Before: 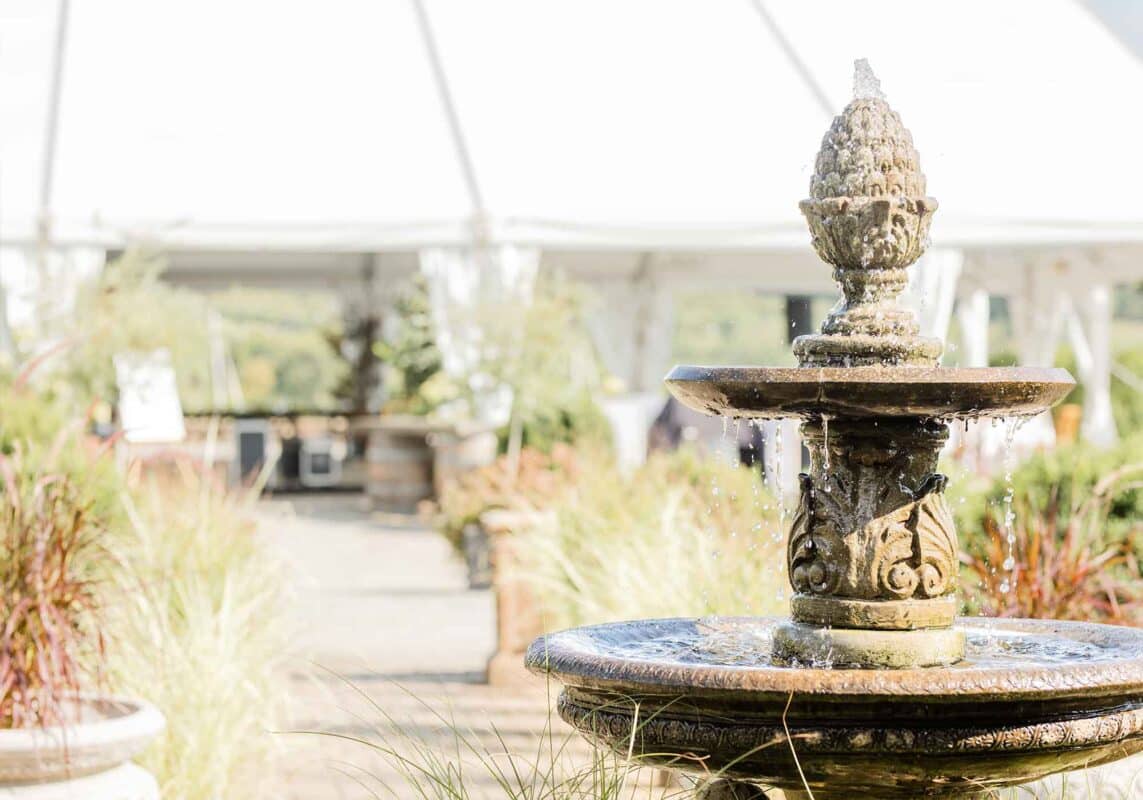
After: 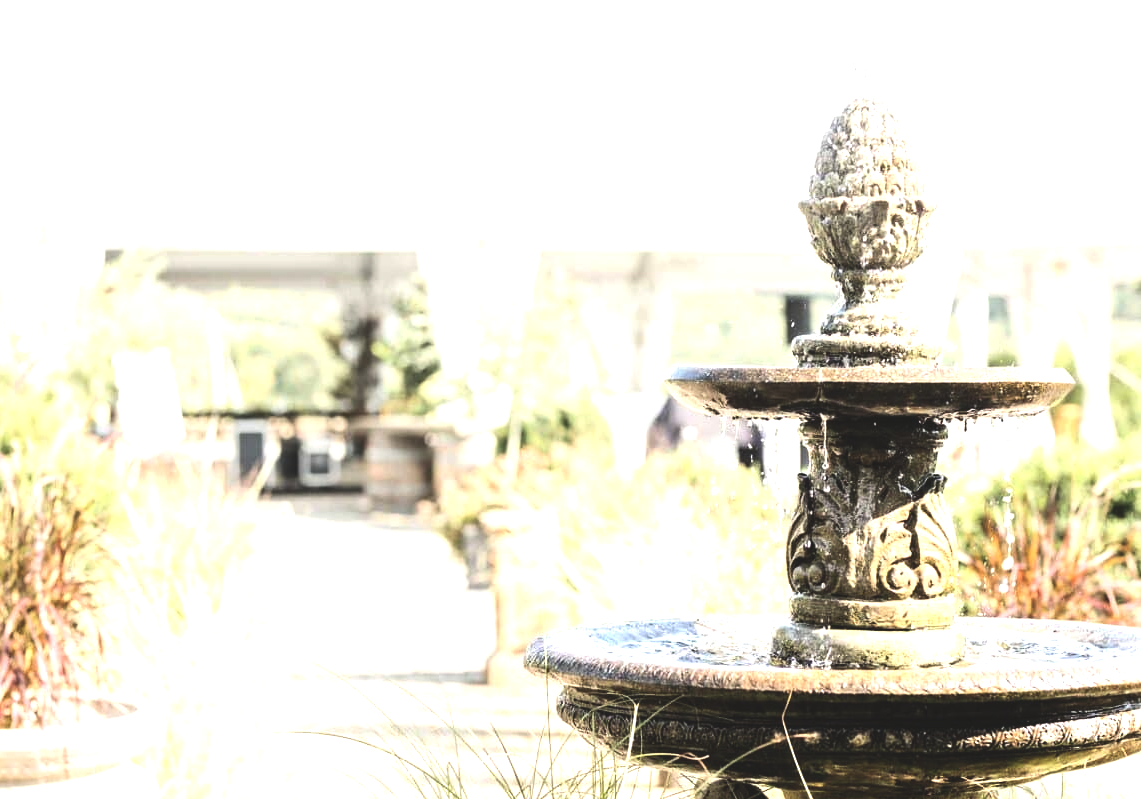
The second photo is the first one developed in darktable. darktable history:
tone equalizer: -8 EV -1.07 EV, -7 EV -0.978 EV, -6 EV -0.853 EV, -5 EV -0.562 EV, -3 EV 0.579 EV, -2 EV 0.876 EV, -1 EV 0.987 EV, +0 EV 1.07 EV, edges refinement/feathering 500, mask exposure compensation -1.57 EV, preserve details no
crop and rotate: left 0.158%, bottom 0.004%
exposure: black level correction -0.026, exposure -0.117 EV, compensate exposure bias true, compensate highlight preservation false
